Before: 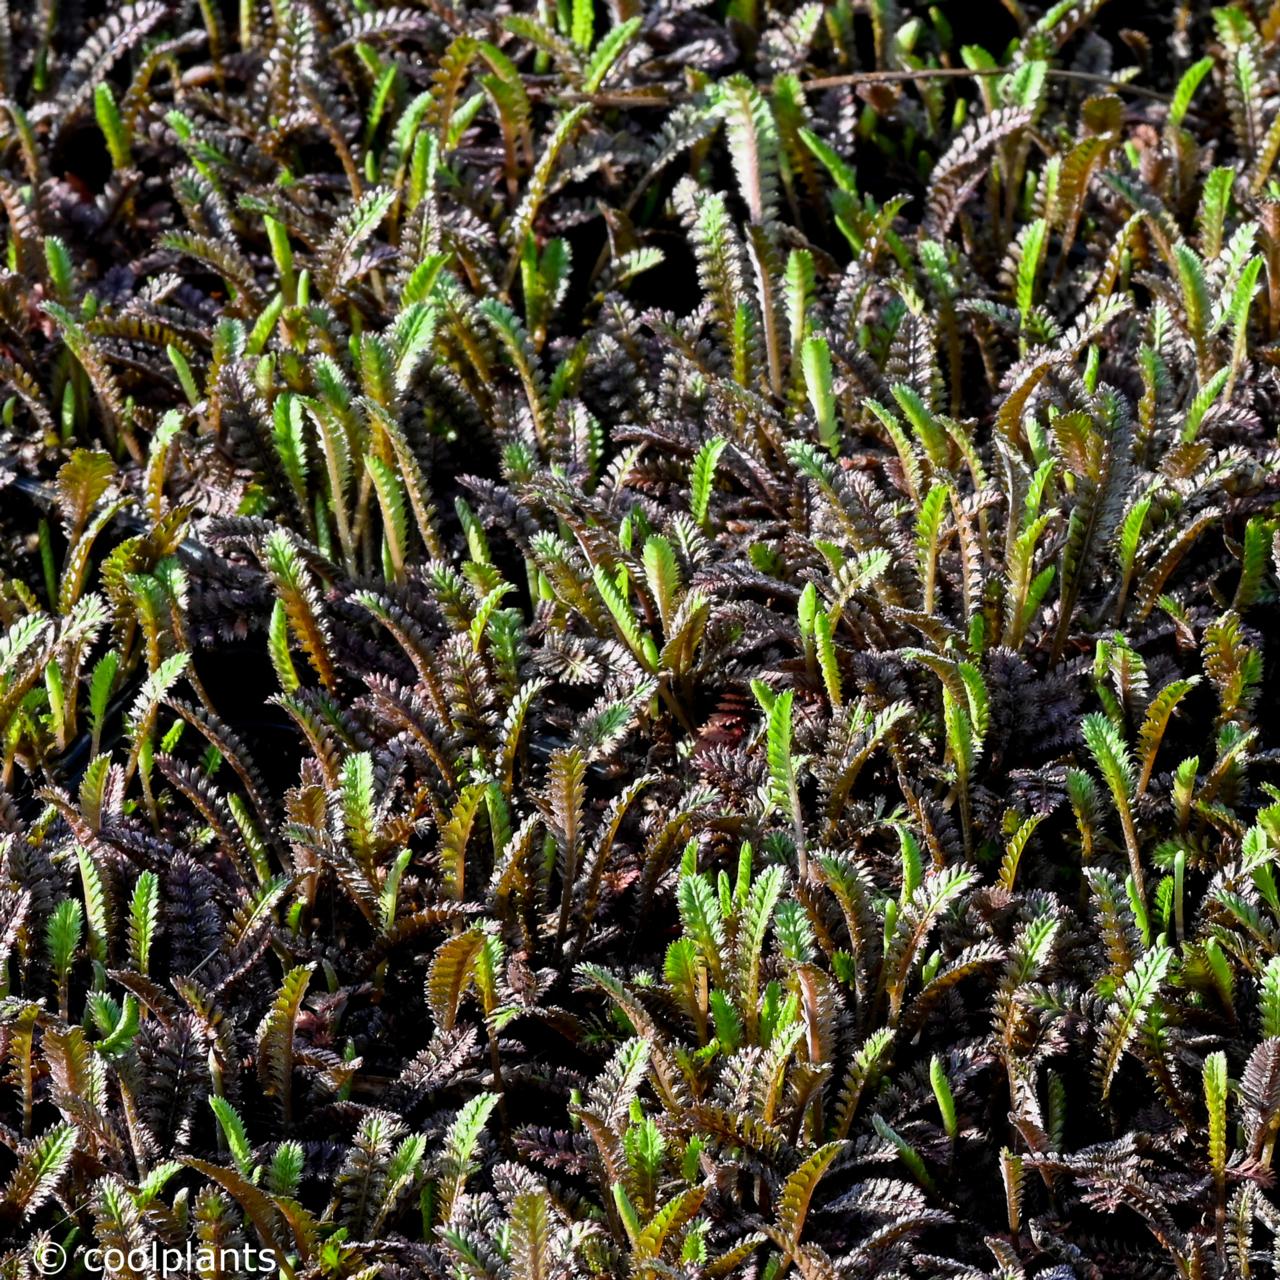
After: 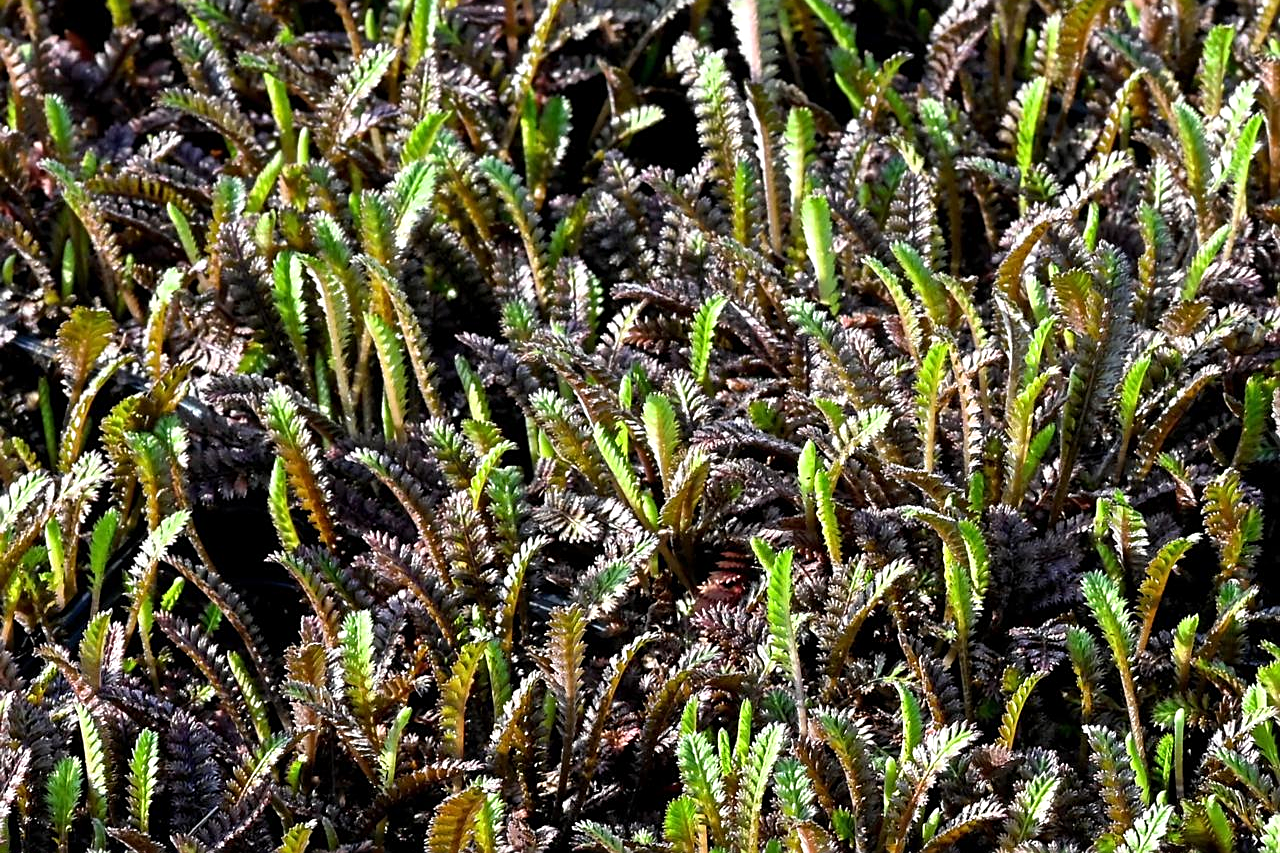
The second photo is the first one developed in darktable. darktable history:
crop: top 11.166%, bottom 22.168%
sharpen: on, module defaults
exposure: exposure 0.3 EV, compensate highlight preservation false
